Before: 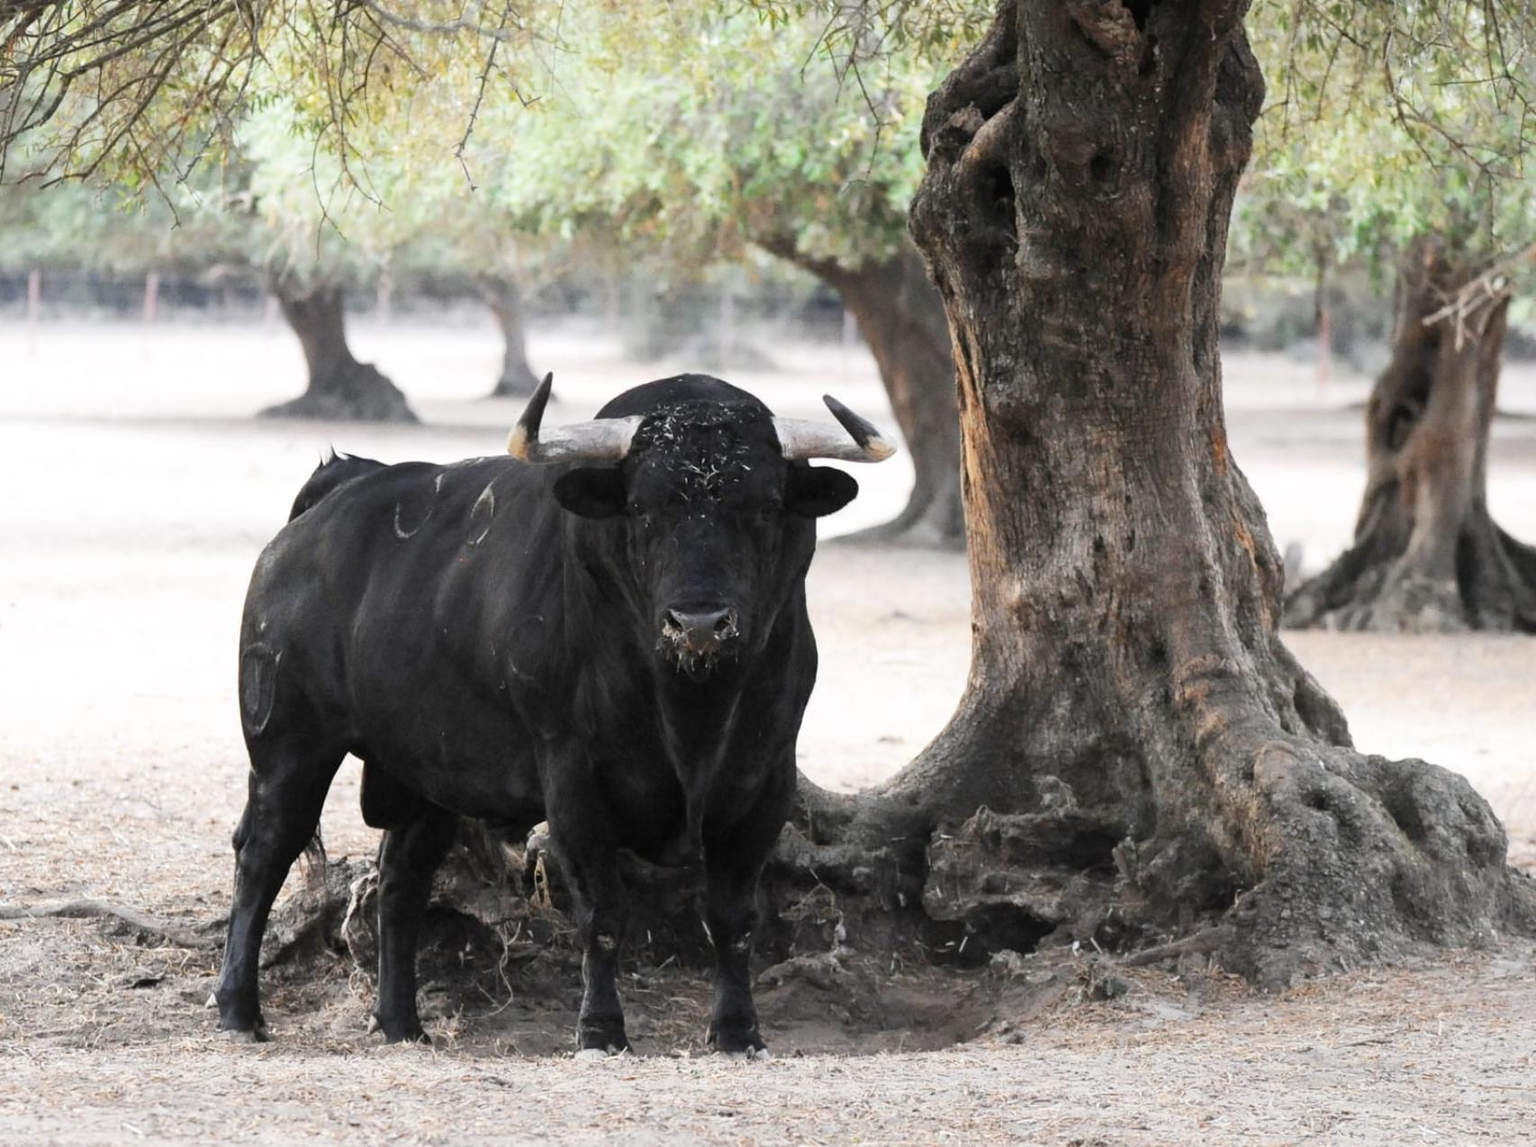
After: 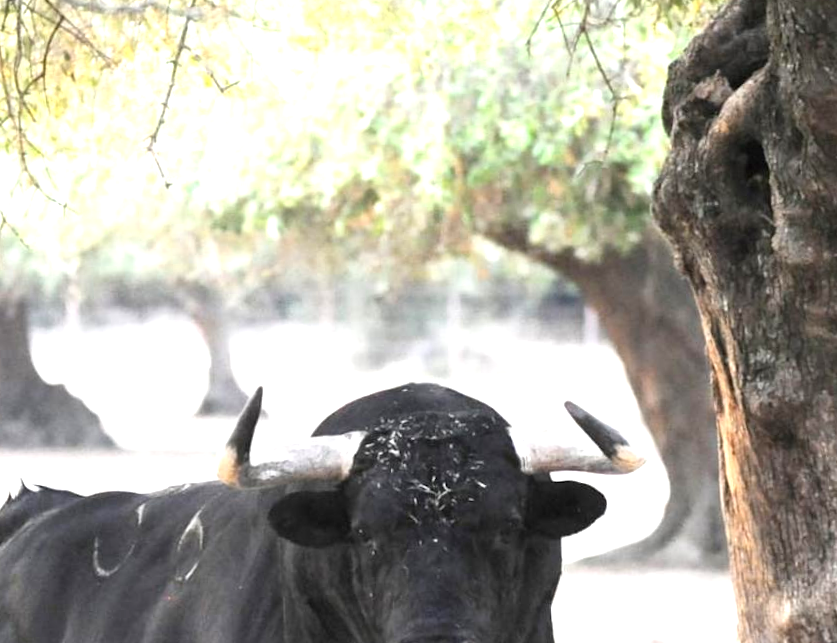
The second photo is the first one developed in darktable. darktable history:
crop: left 19.556%, right 30.401%, bottom 46.458%
rotate and perspective: rotation -2°, crop left 0.022, crop right 0.978, crop top 0.049, crop bottom 0.951
exposure: exposure 0.921 EV, compensate highlight preservation false
